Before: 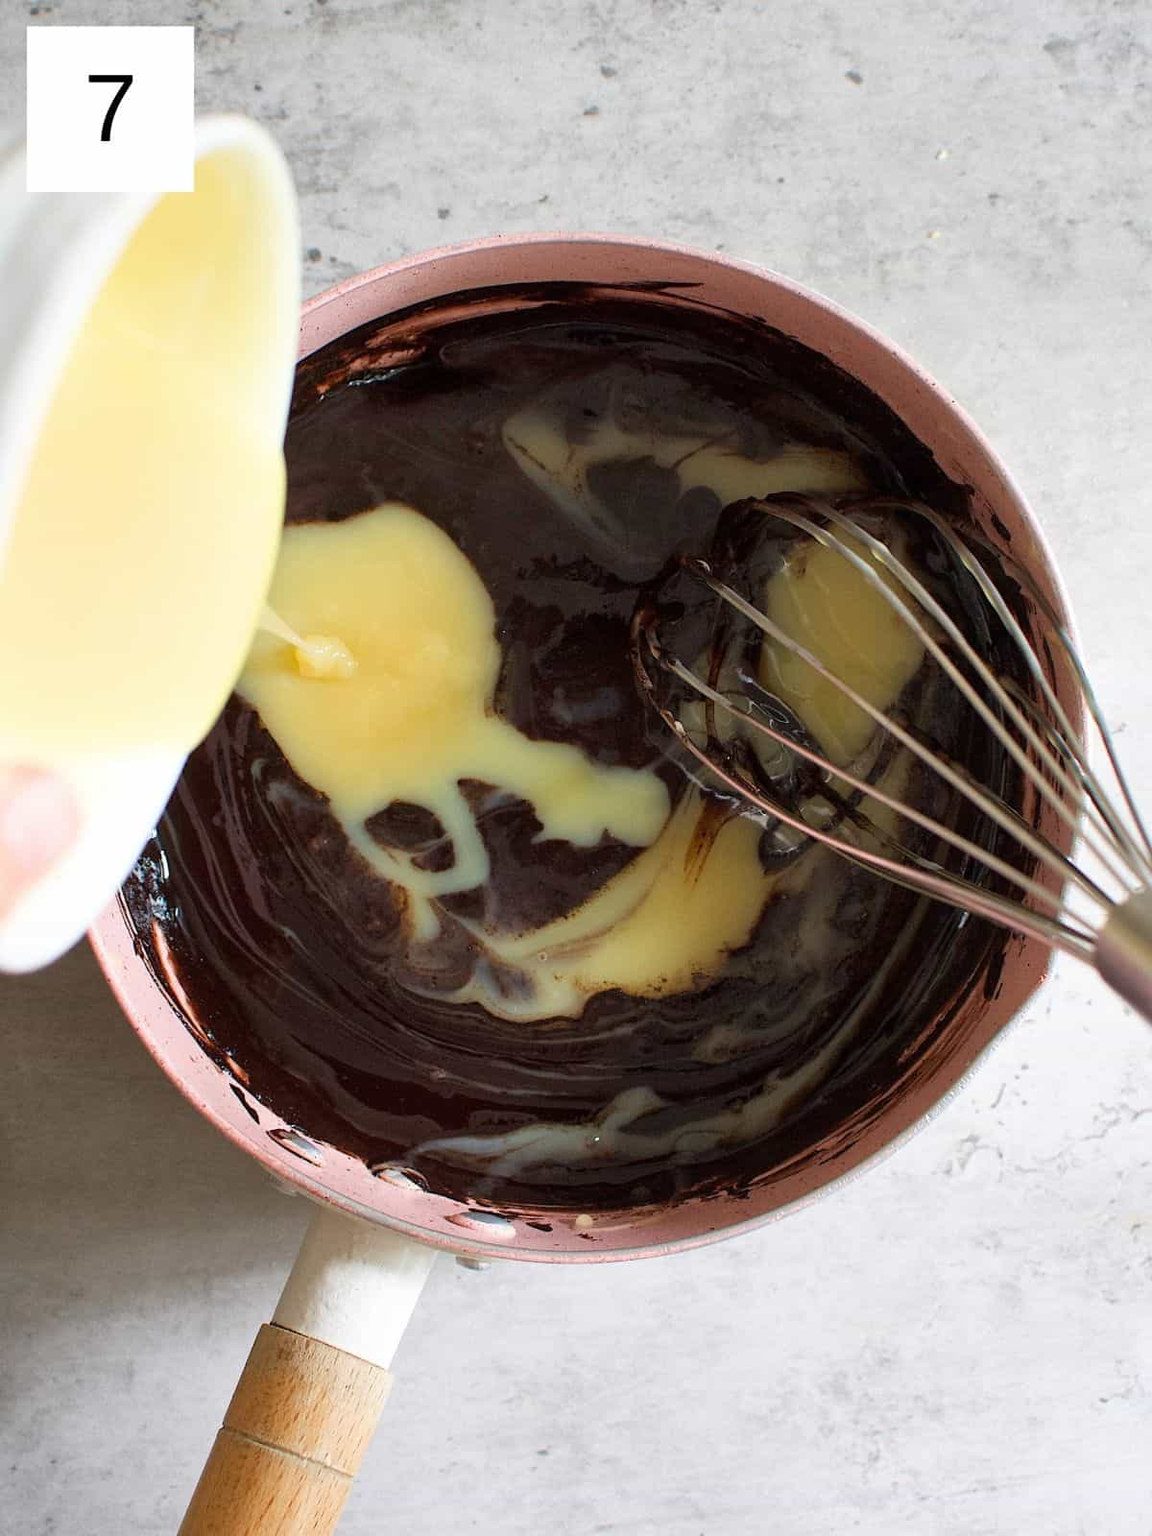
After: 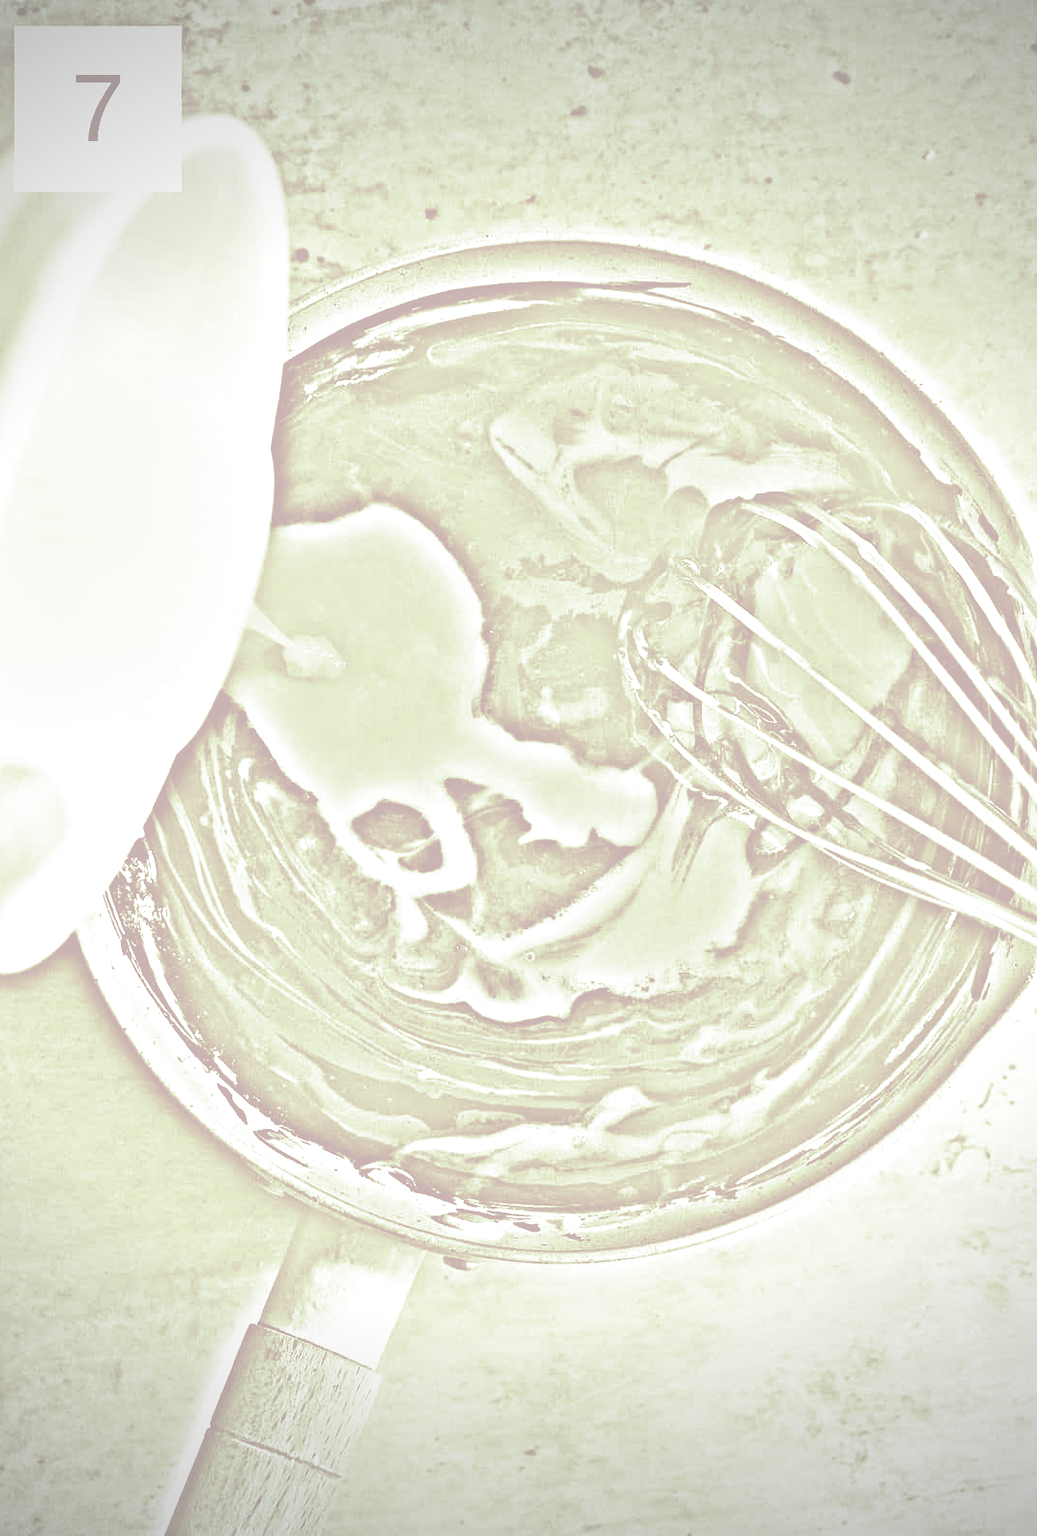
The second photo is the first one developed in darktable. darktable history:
vignetting: width/height ratio 1.094
crop and rotate: left 1.088%, right 8.807%
split-toning: shadows › hue 290.82°, shadows › saturation 0.34, highlights › saturation 0.38, balance 0, compress 50%
color balance rgb: shadows lift › luminance -20%, power › hue 72.24°, highlights gain › luminance 15%, global offset › hue 171.6°, perceptual saturation grading › global saturation 14.09%, perceptual saturation grading › highlights -25%, perceptual saturation grading › shadows 25%, global vibrance 25%, contrast 10%
exposure: black level correction -0.002, exposure 0.54 EV, compensate highlight preservation false
highpass: on, module defaults
colorize: hue 331.2°, saturation 75%, source mix 30.28%, lightness 70.52%, version 1
contrast brightness saturation: contrast 0.28
